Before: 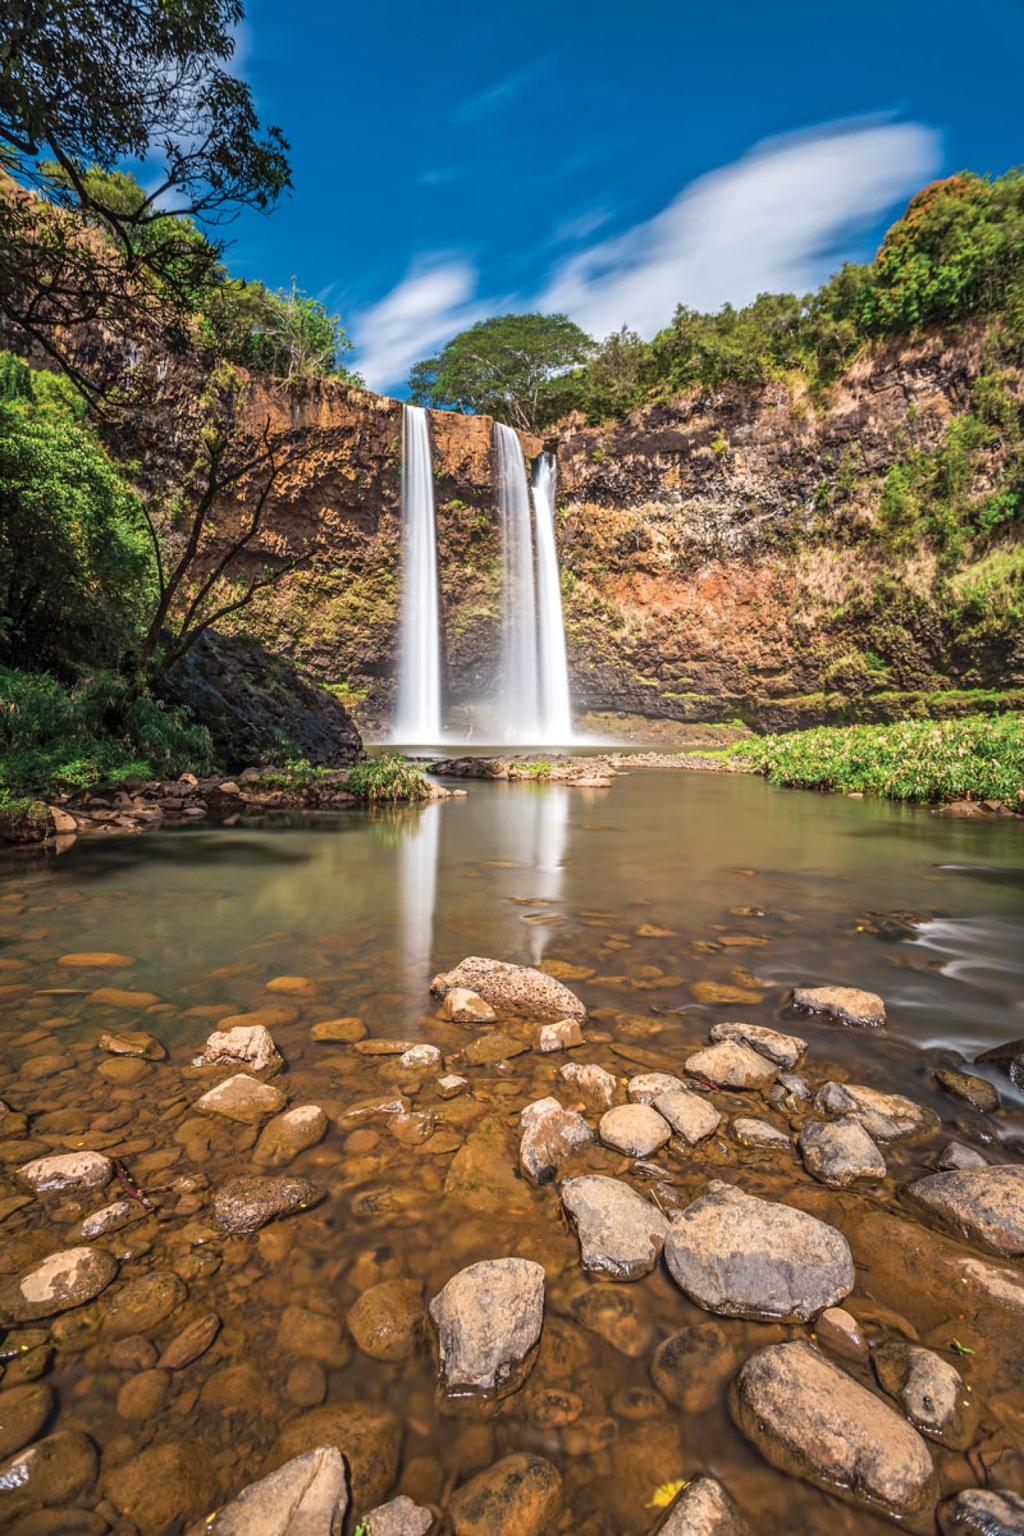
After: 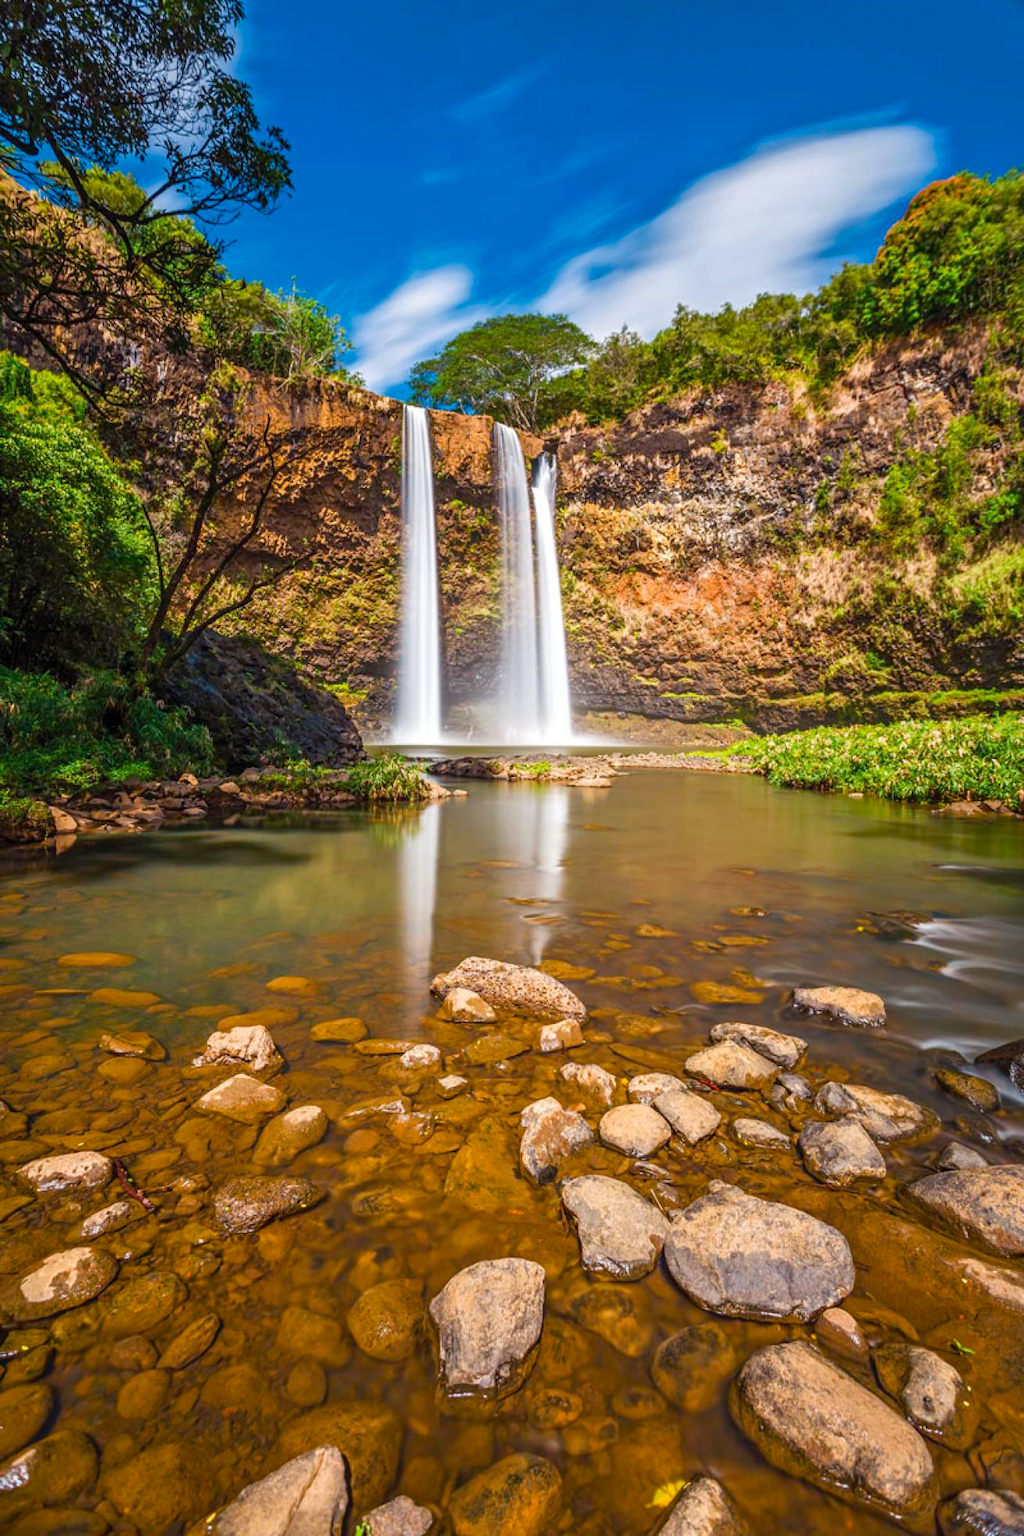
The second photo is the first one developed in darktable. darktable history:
color balance rgb: perceptual saturation grading › global saturation 34.534%, perceptual saturation grading › highlights -25.204%, perceptual saturation grading › shadows 25.783%, global vibrance 20%
